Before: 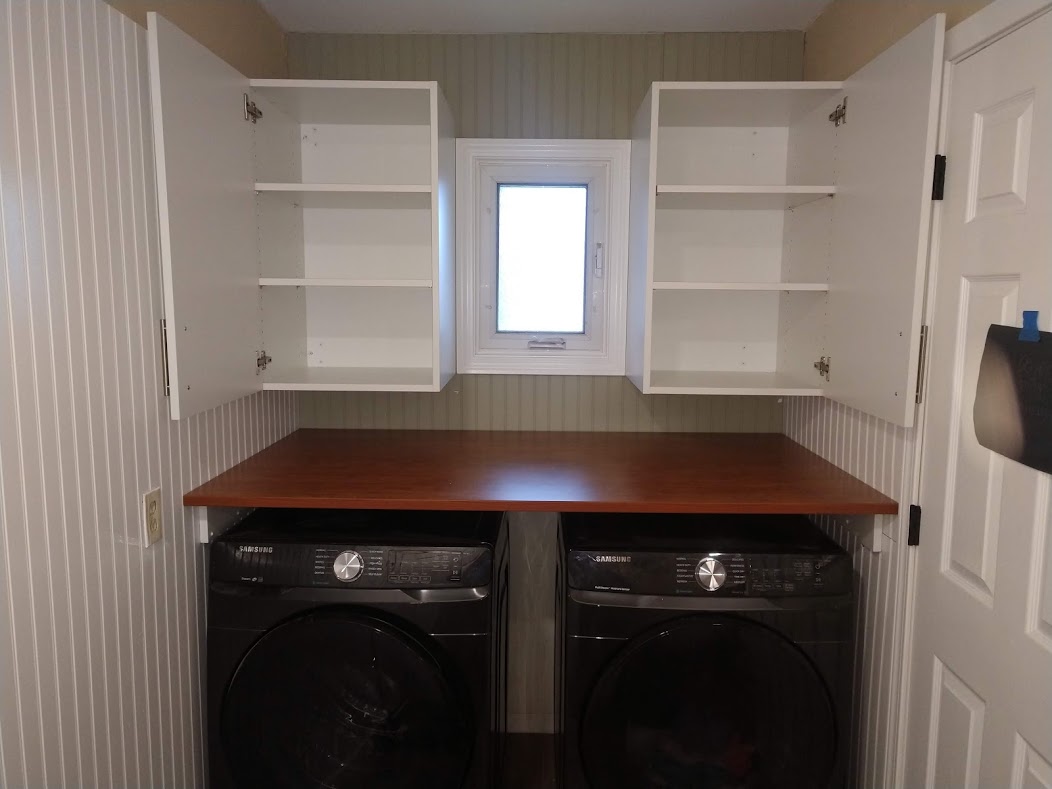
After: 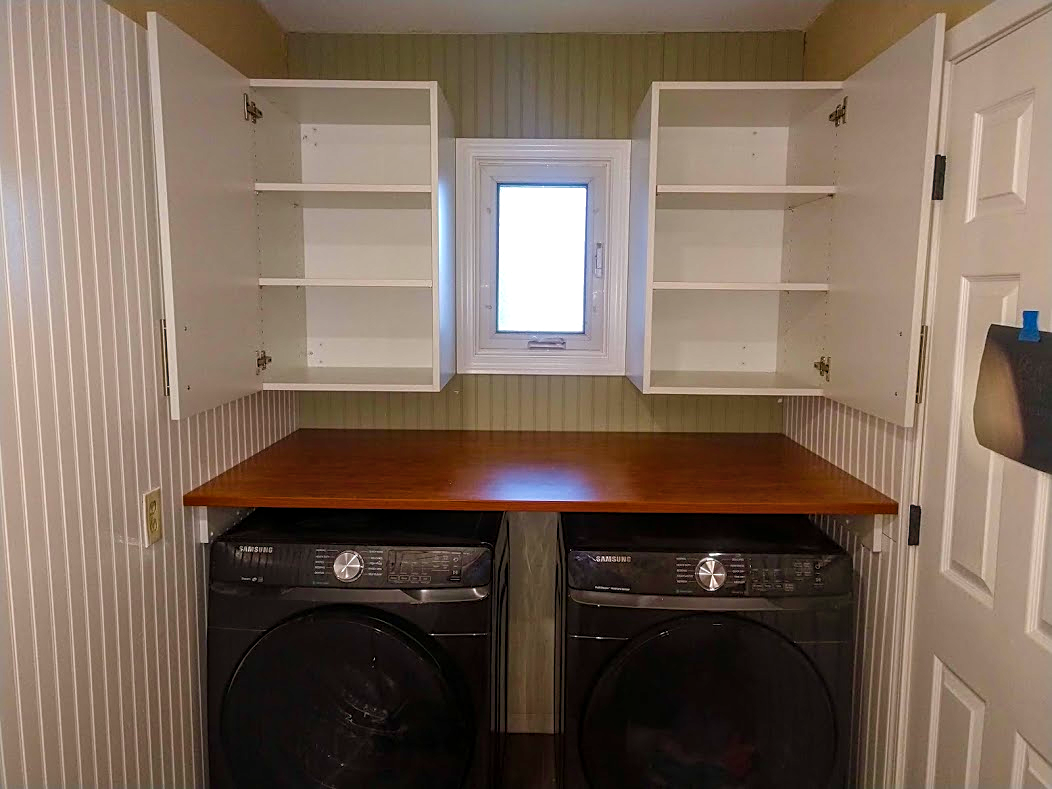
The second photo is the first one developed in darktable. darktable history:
local contrast: highlights 74%, shadows 55%, detail 177%, midtone range 0.212
sharpen: on, module defaults
exposure: compensate highlight preservation false
color balance rgb: shadows lift › chroma 0.785%, shadows lift › hue 115.72°, power › hue 60.38°, linear chroma grading › shadows 10.193%, linear chroma grading › highlights 9.036%, linear chroma grading › global chroma 15.456%, linear chroma grading › mid-tones 14.636%, perceptual saturation grading › global saturation 20%, perceptual saturation grading › highlights -24.842%, perceptual saturation grading › shadows 25.454%
velvia: on, module defaults
